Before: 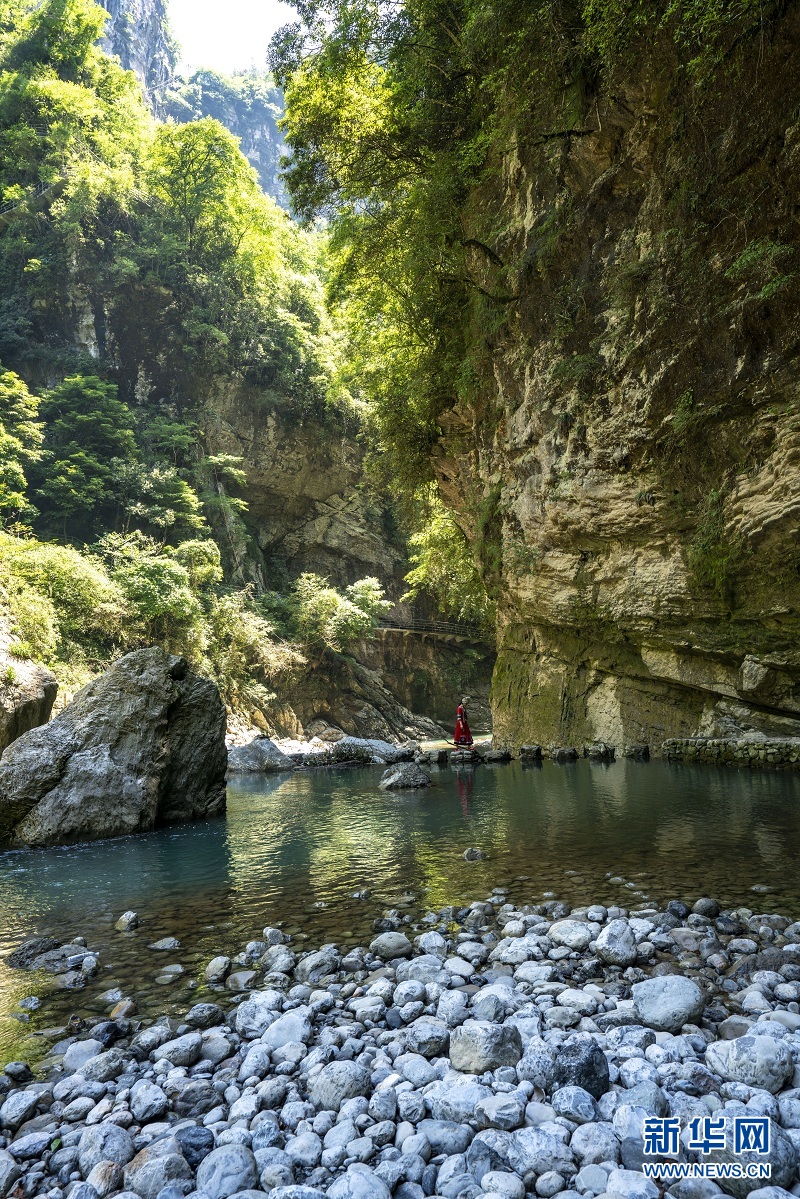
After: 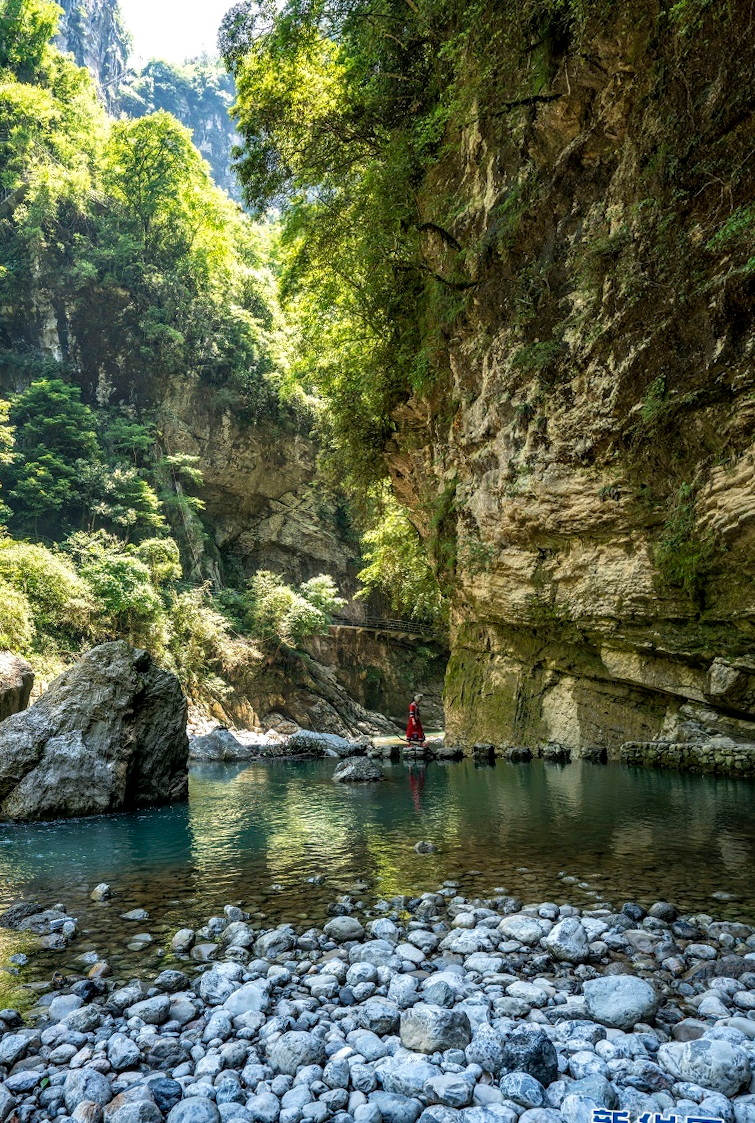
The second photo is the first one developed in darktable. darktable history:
rotate and perspective: rotation 0.062°, lens shift (vertical) 0.115, lens shift (horizontal) -0.133, crop left 0.047, crop right 0.94, crop top 0.061, crop bottom 0.94
shadows and highlights: shadows 25, highlights -25
local contrast: on, module defaults
